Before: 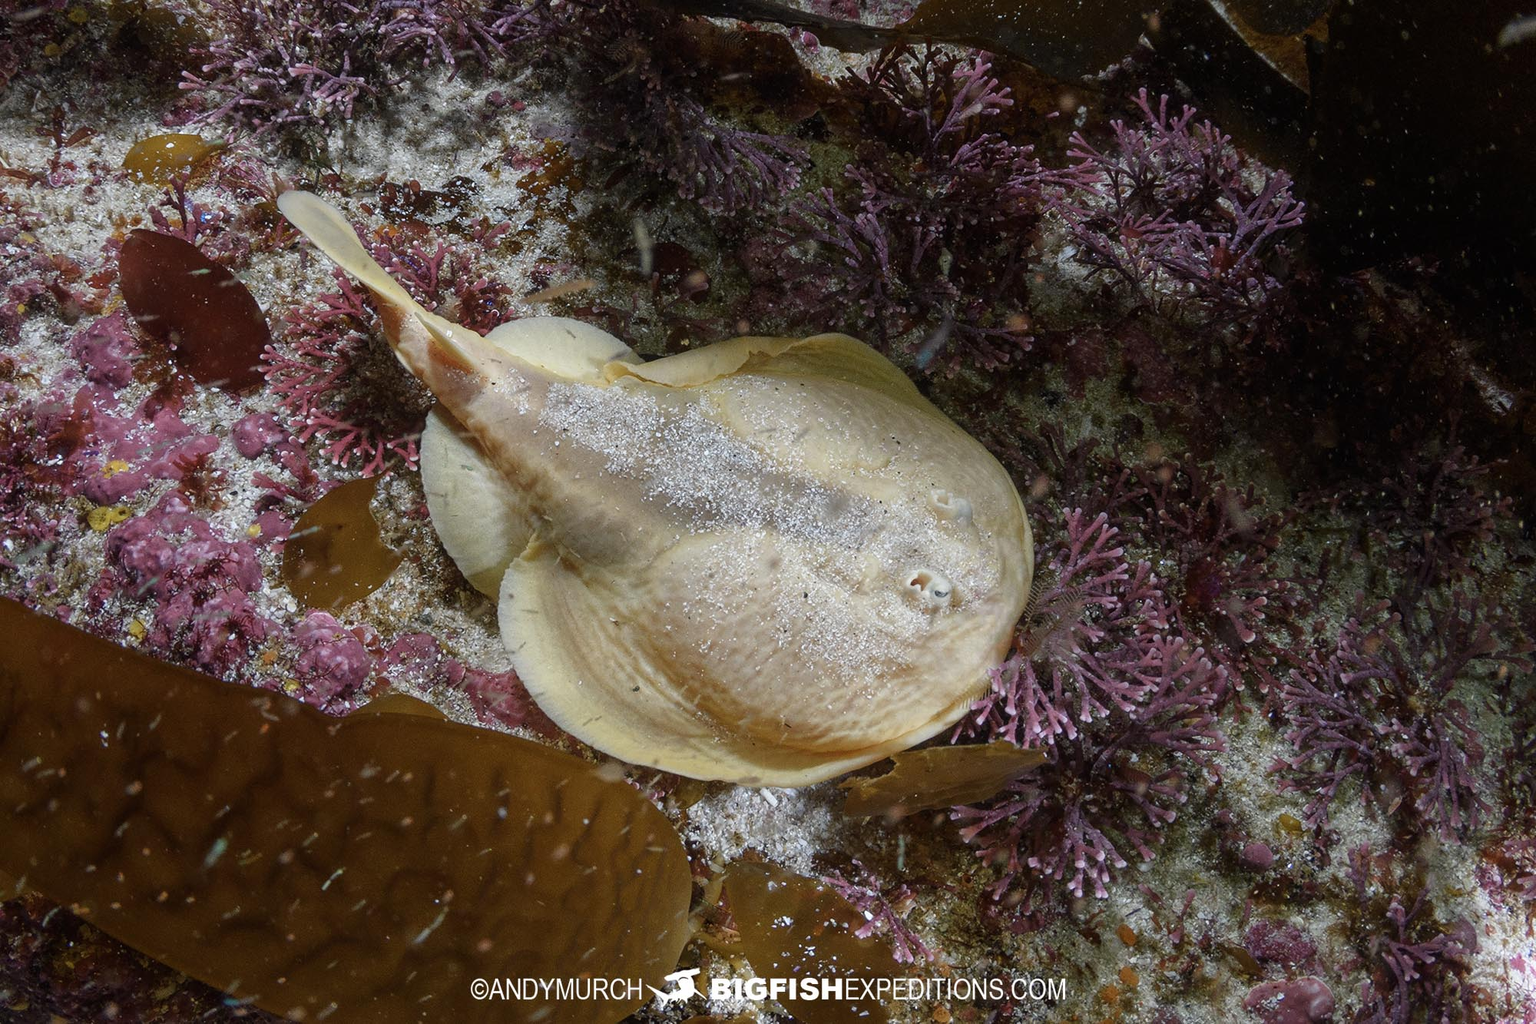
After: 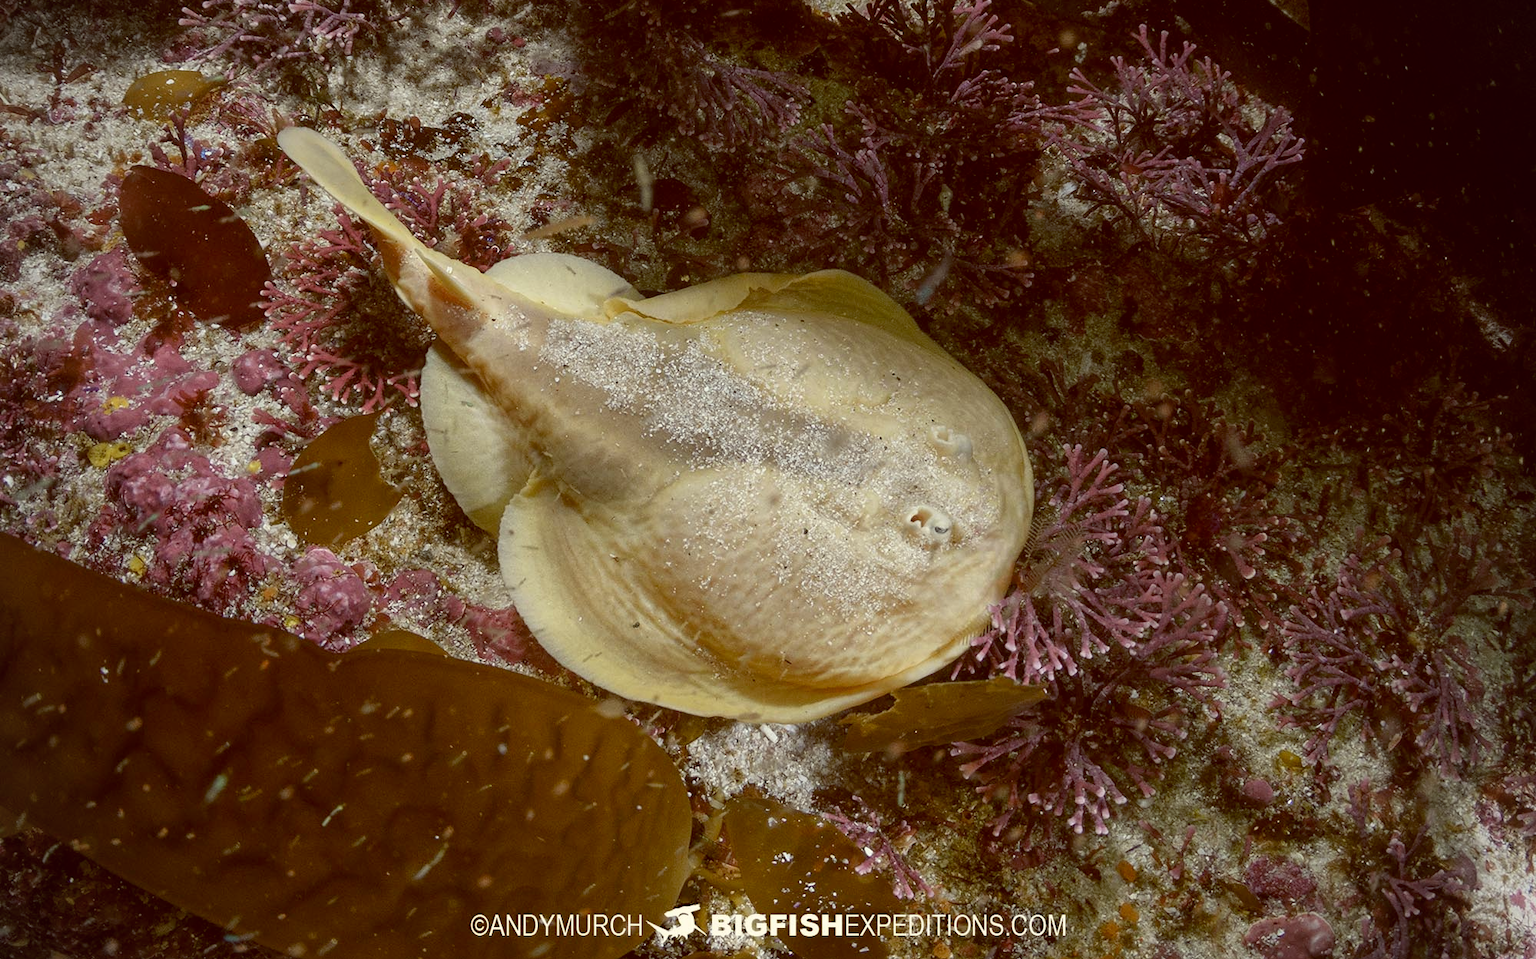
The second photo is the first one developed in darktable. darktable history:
crop and rotate: top 6.25%
color balance: lift [1.001, 1.007, 1, 0.993], gamma [1.023, 1.026, 1.01, 0.974], gain [0.964, 1.059, 1.073, 0.927]
vignetting: fall-off radius 60.92%
